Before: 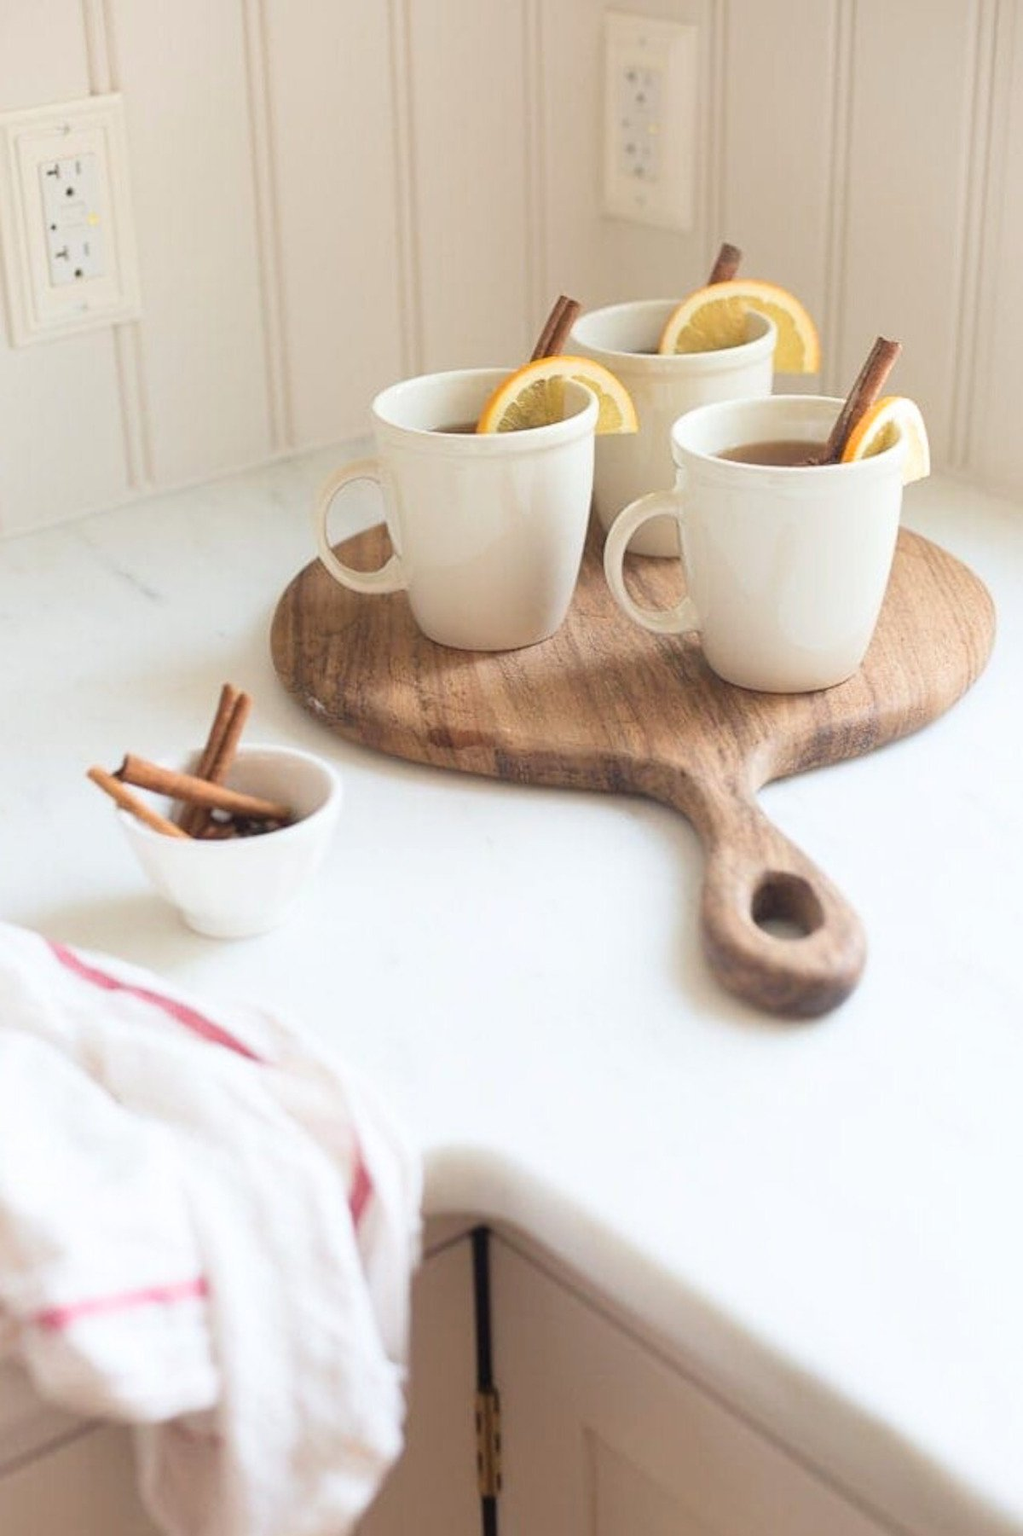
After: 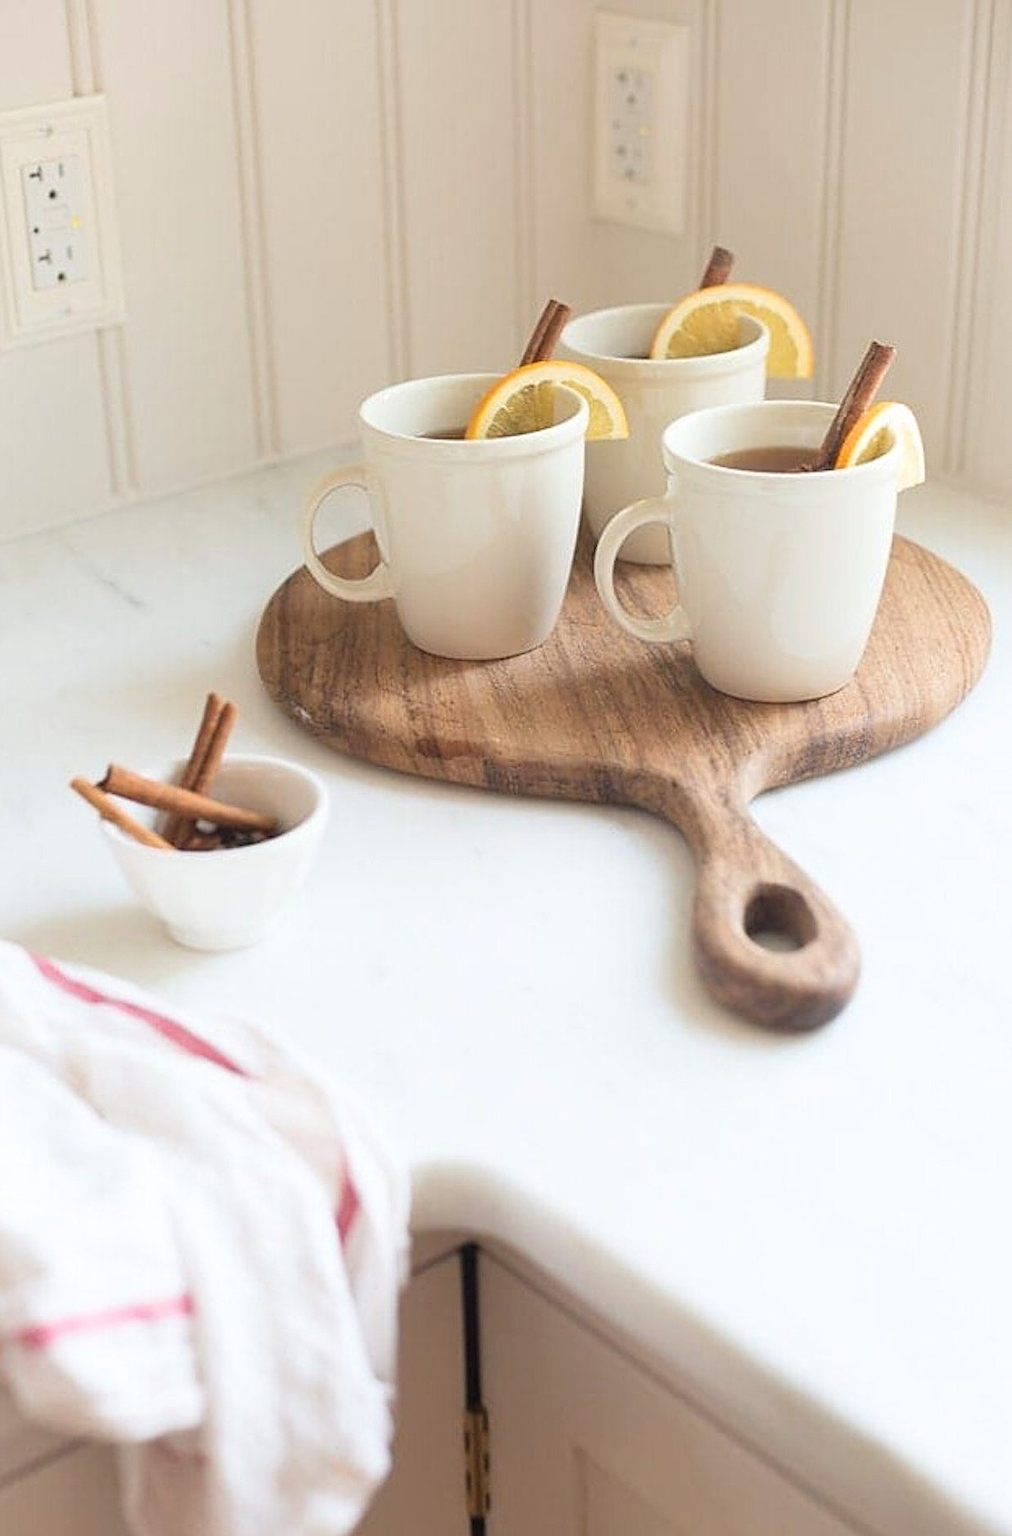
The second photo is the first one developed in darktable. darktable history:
sharpen: on, module defaults
crop and rotate: left 1.774%, right 0.633%, bottom 1.28%
